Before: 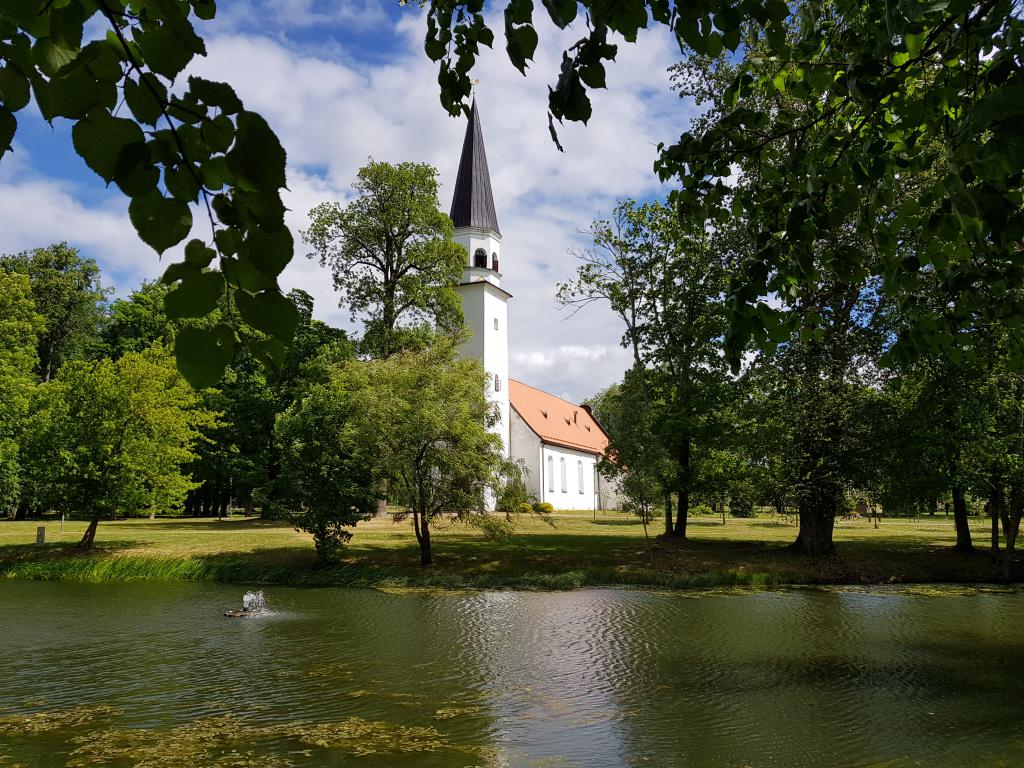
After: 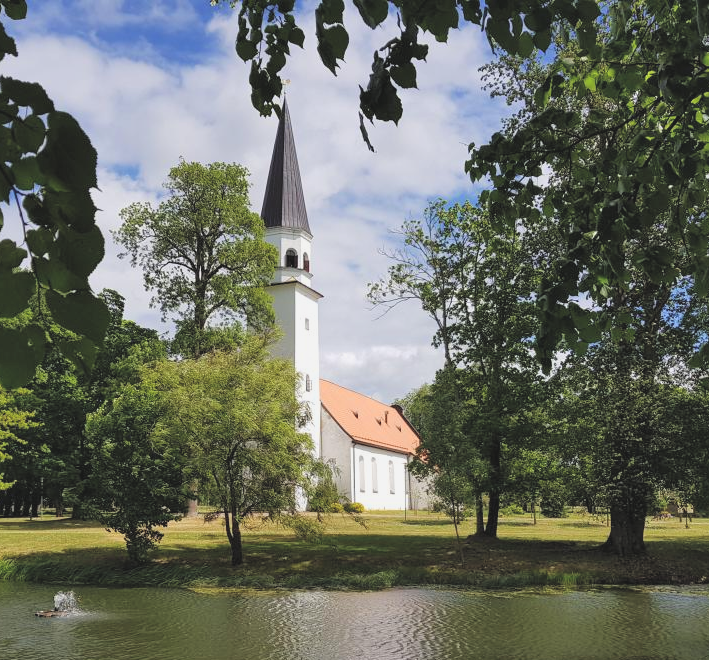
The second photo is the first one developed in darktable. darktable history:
exposure: black level correction -0.015, compensate highlight preservation false
shadows and highlights: radius 171.16, shadows 27, white point adjustment 3.13, highlights -67.95, soften with gaussian
rgb levels: preserve colors sum RGB, levels [[0.038, 0.433, 0.934], [0, 0.5, 1], [0, 0.5, 1]]
crop: left 18.479%, right 12.2%, bottom 13.971%
